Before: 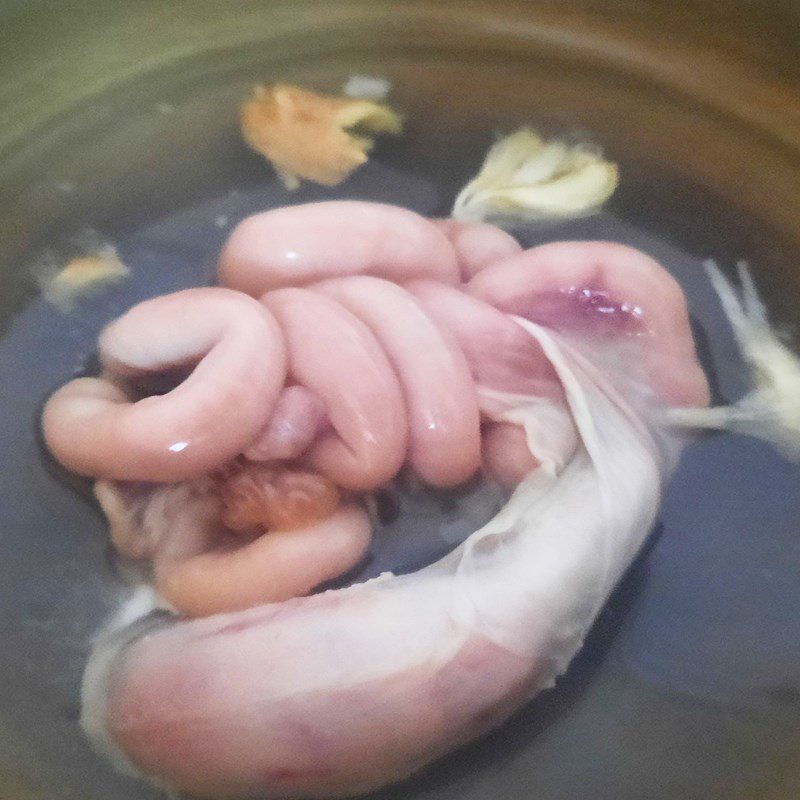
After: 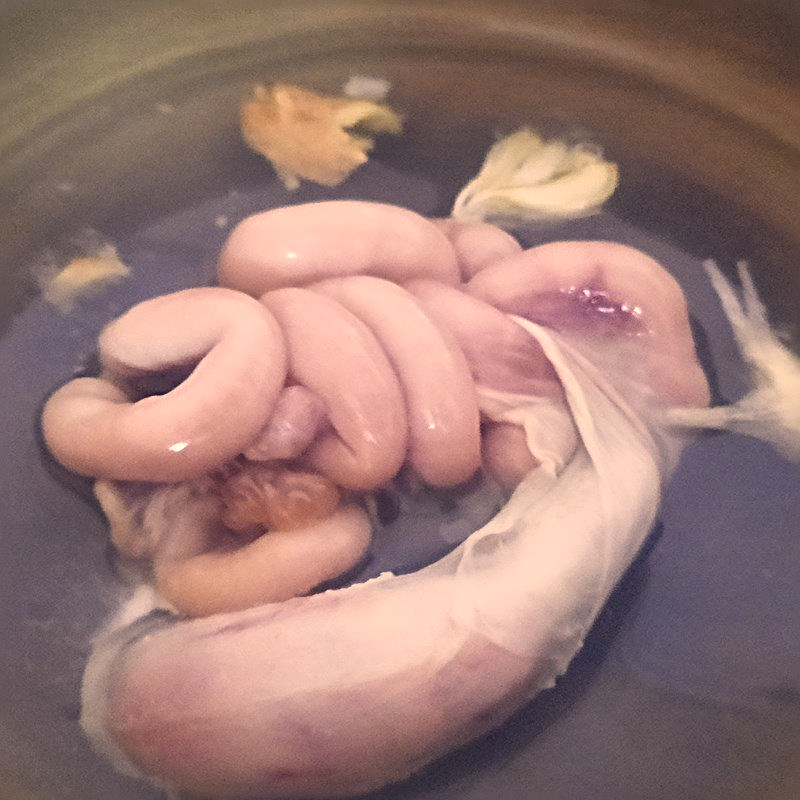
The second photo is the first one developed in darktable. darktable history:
sharpen: radius 3.956
color correction: highlights a* 19.55, highlights b* 28.2, shadows a* 3.44, shadows b* -17.48, saturation 0.736
tone equalizer: on, module defaults
